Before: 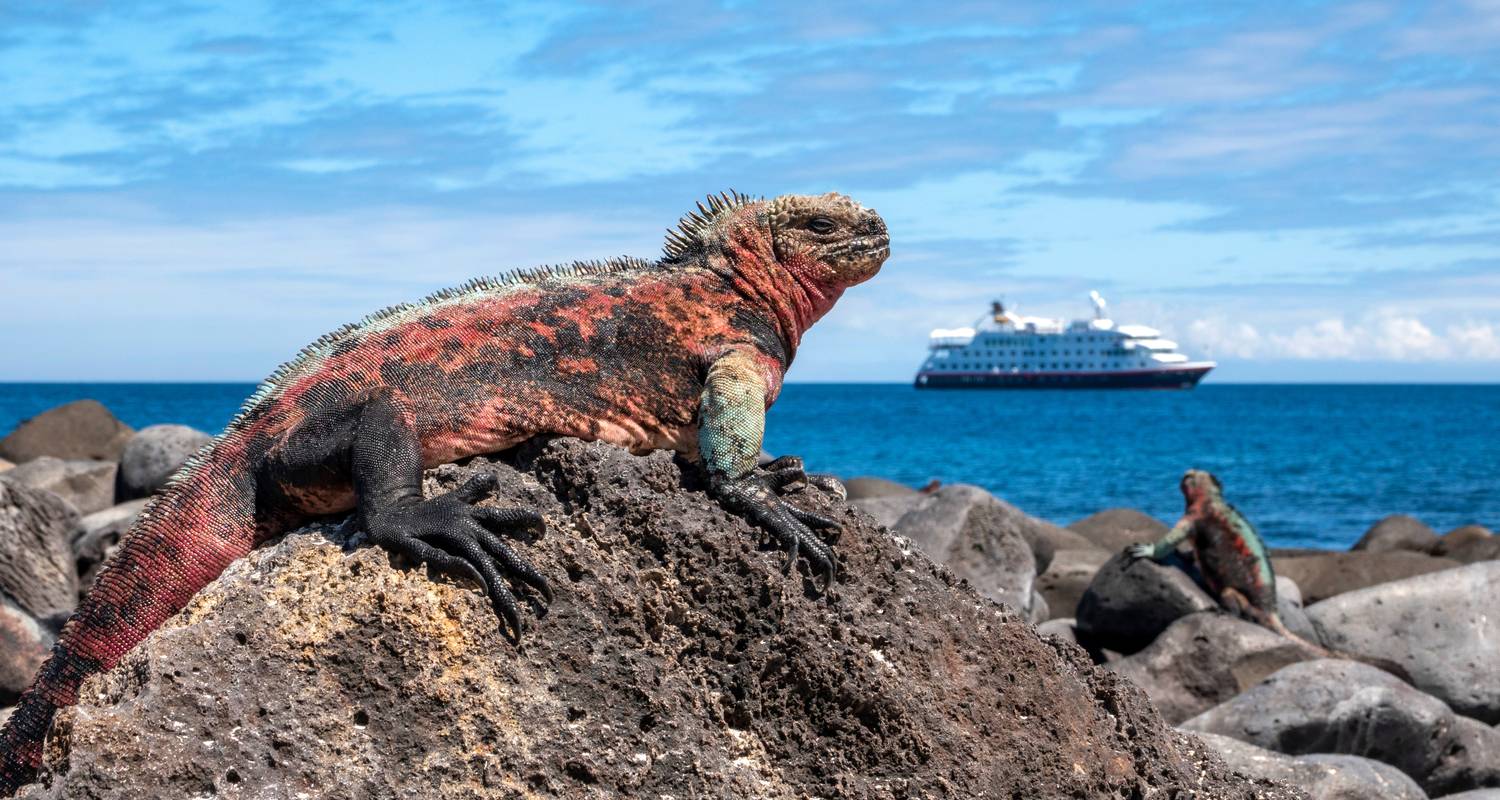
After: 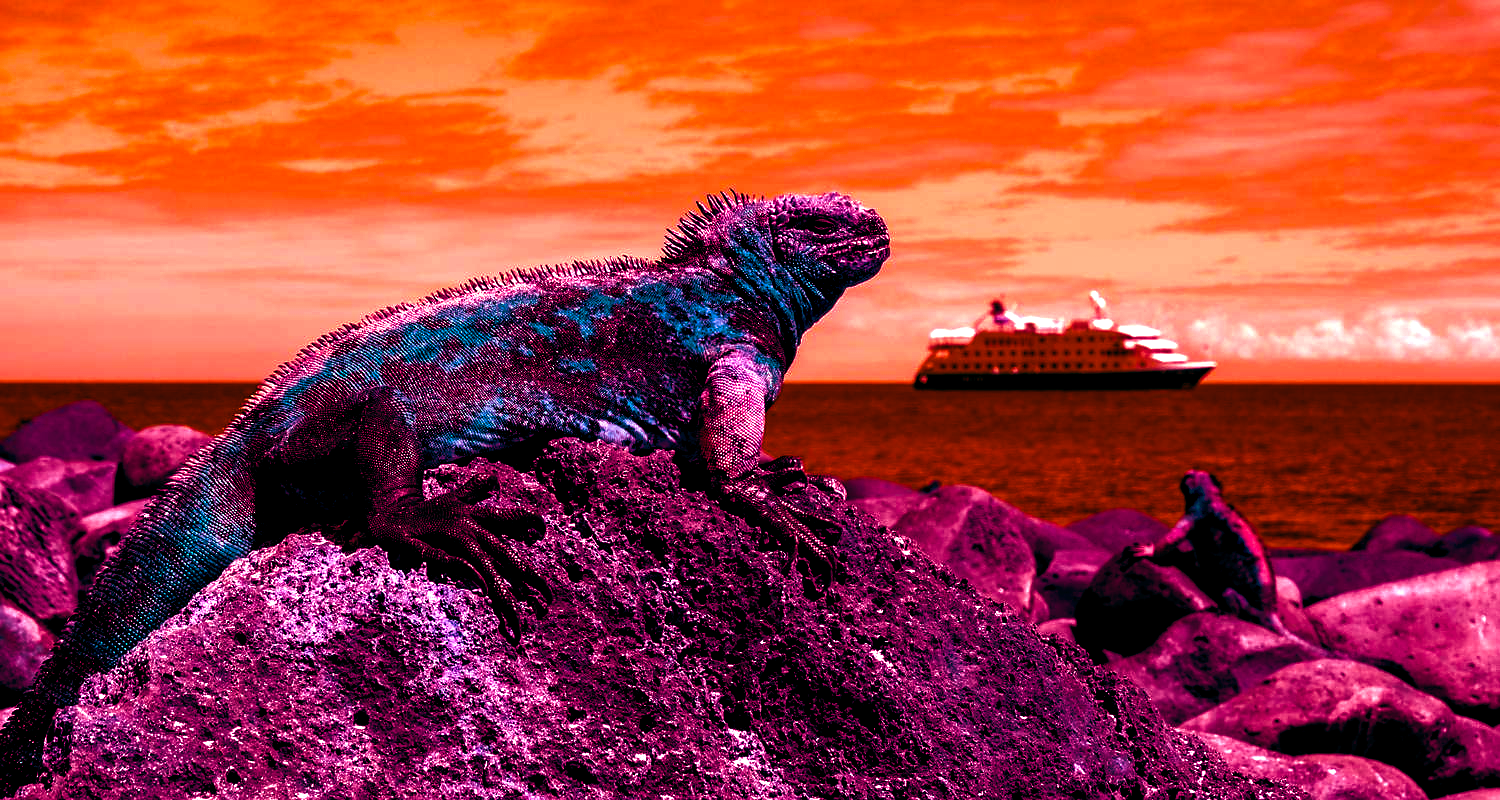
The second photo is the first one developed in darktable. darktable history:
color balance rgb: shadows lift › luminance -18.76%, shadows lift › chroma 35.44%, power › luminance -3.76%, power › hue 142.17°, highlights gain › chroma 7.5%, highlights gain › hue 184.75°, global offset › luminance -0.52%, global offset › chroma 0.91%, global offset › hue 173.36°, shadows fall-off 300%, white fulcrum 2 EV, highlights fall-off 300%, linear chroma grading › shadows 17.19%, linear chroma grading › highlights 61.12%, linear chroma grading › global chroma 50%, hue shift -150.52°, perceptual brilliance grading › global brilliance 12%, mask middle-gray fulcrum 100%, contrast gray fulcrum 38.43%, contrast 35.15%, saturation formula JzAzBz (2021)
sharpen: radius 1
